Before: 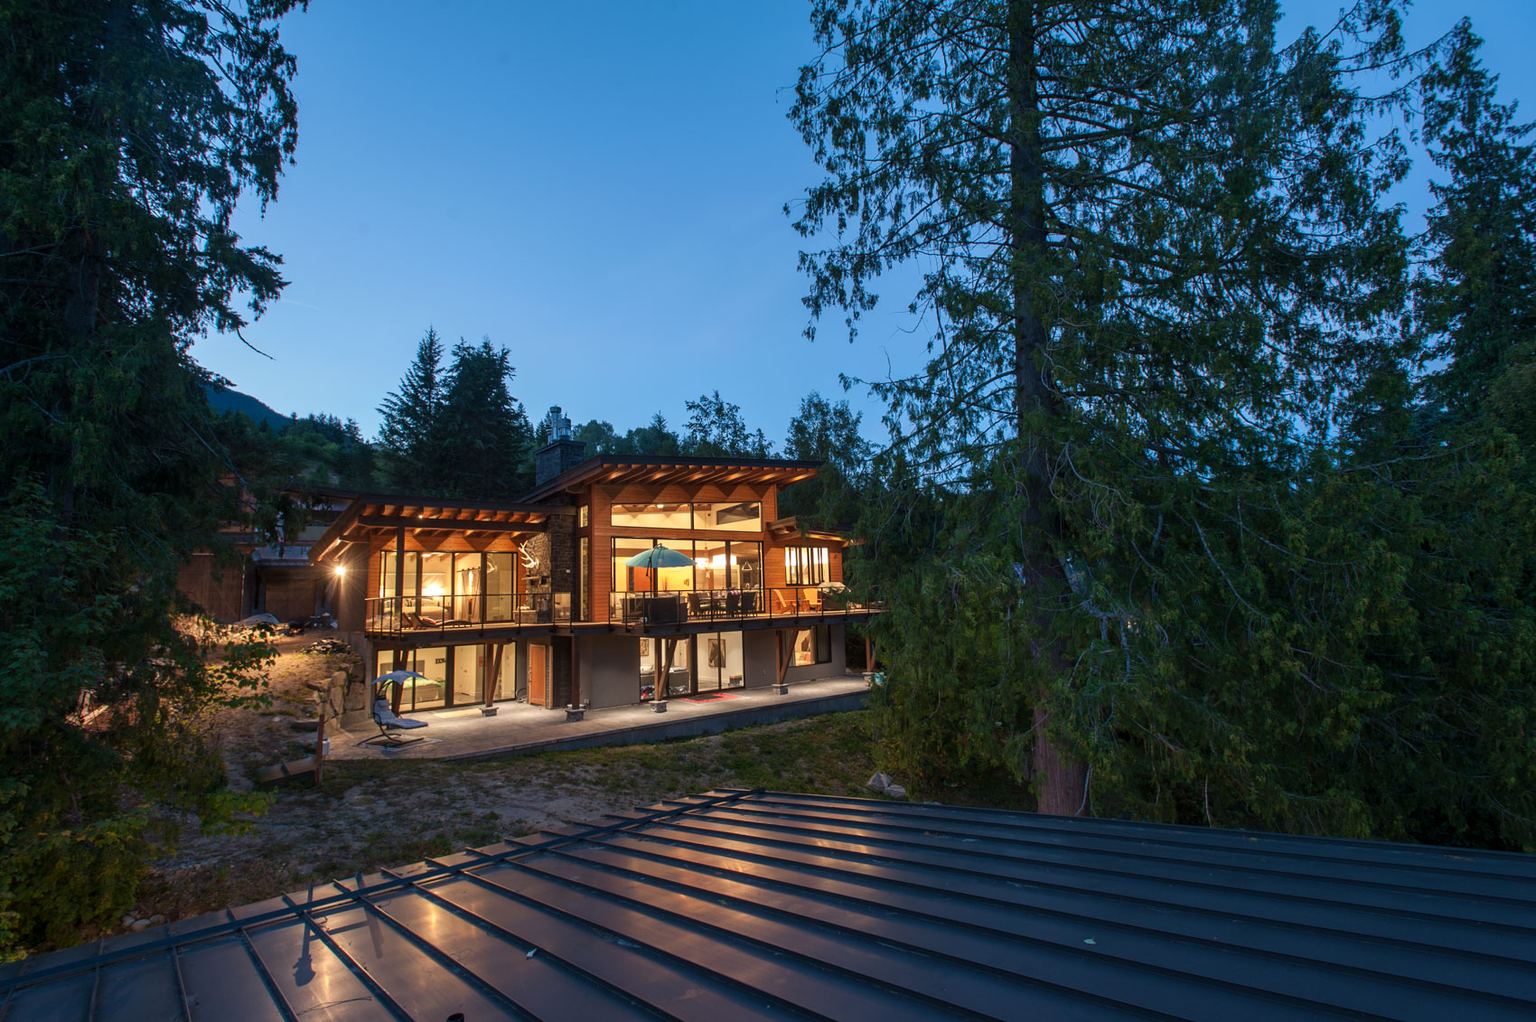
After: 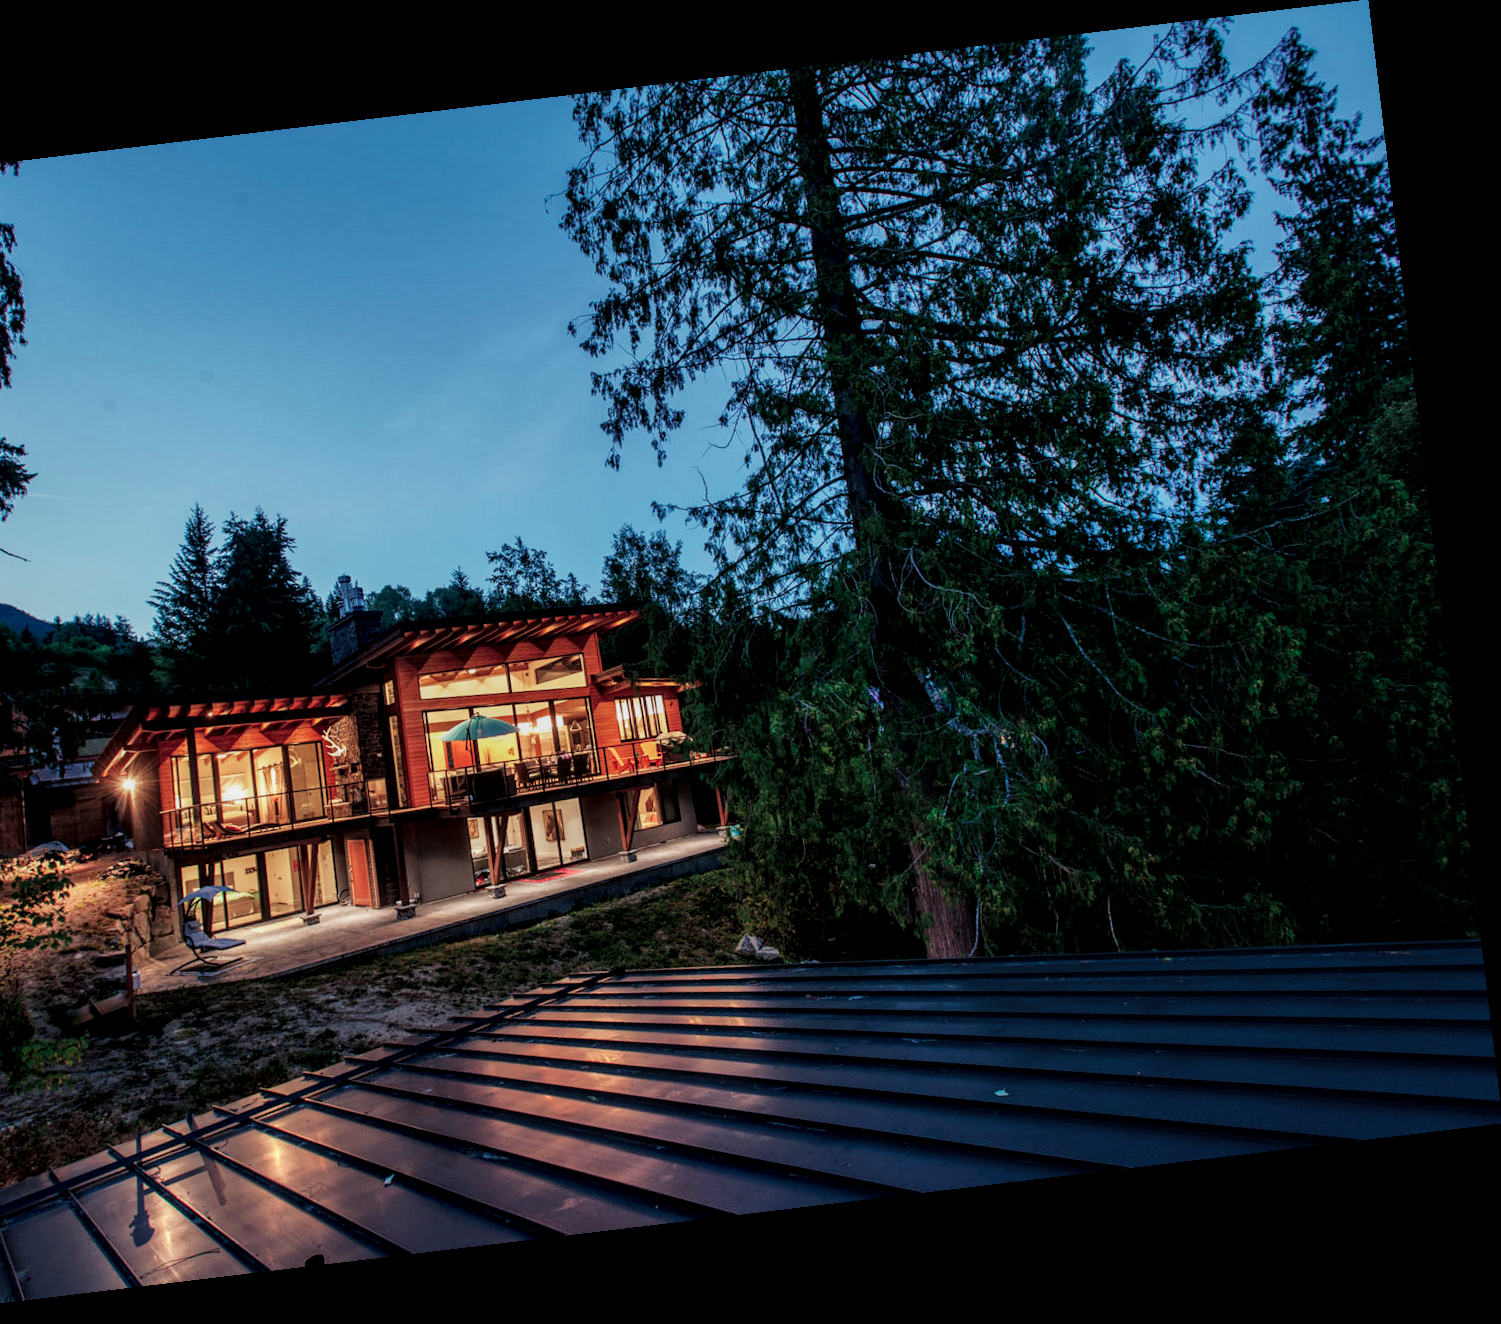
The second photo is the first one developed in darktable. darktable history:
color contrast: blue-yellow contrast 0.7
exposure: exposure -1.468 EV, compensate highlight preservation false
base curve: curves: ch0 [(0, 0) (0.007, 0.004) (0.027, 0.03) (0.046, 0.07) (0.207, 0.54) (0.442, 0.872) (0.673, 0.972) (1, 1)], preserve colors none
crop: left 17.582%, bottom 0.031%
local contrast: highlights 100%, shadows 100%, detail 200%, midtone range 0.2
shadows and highlights: on, module defaults
rotate and perspective: rotation -6.83°, automatic cropping off
